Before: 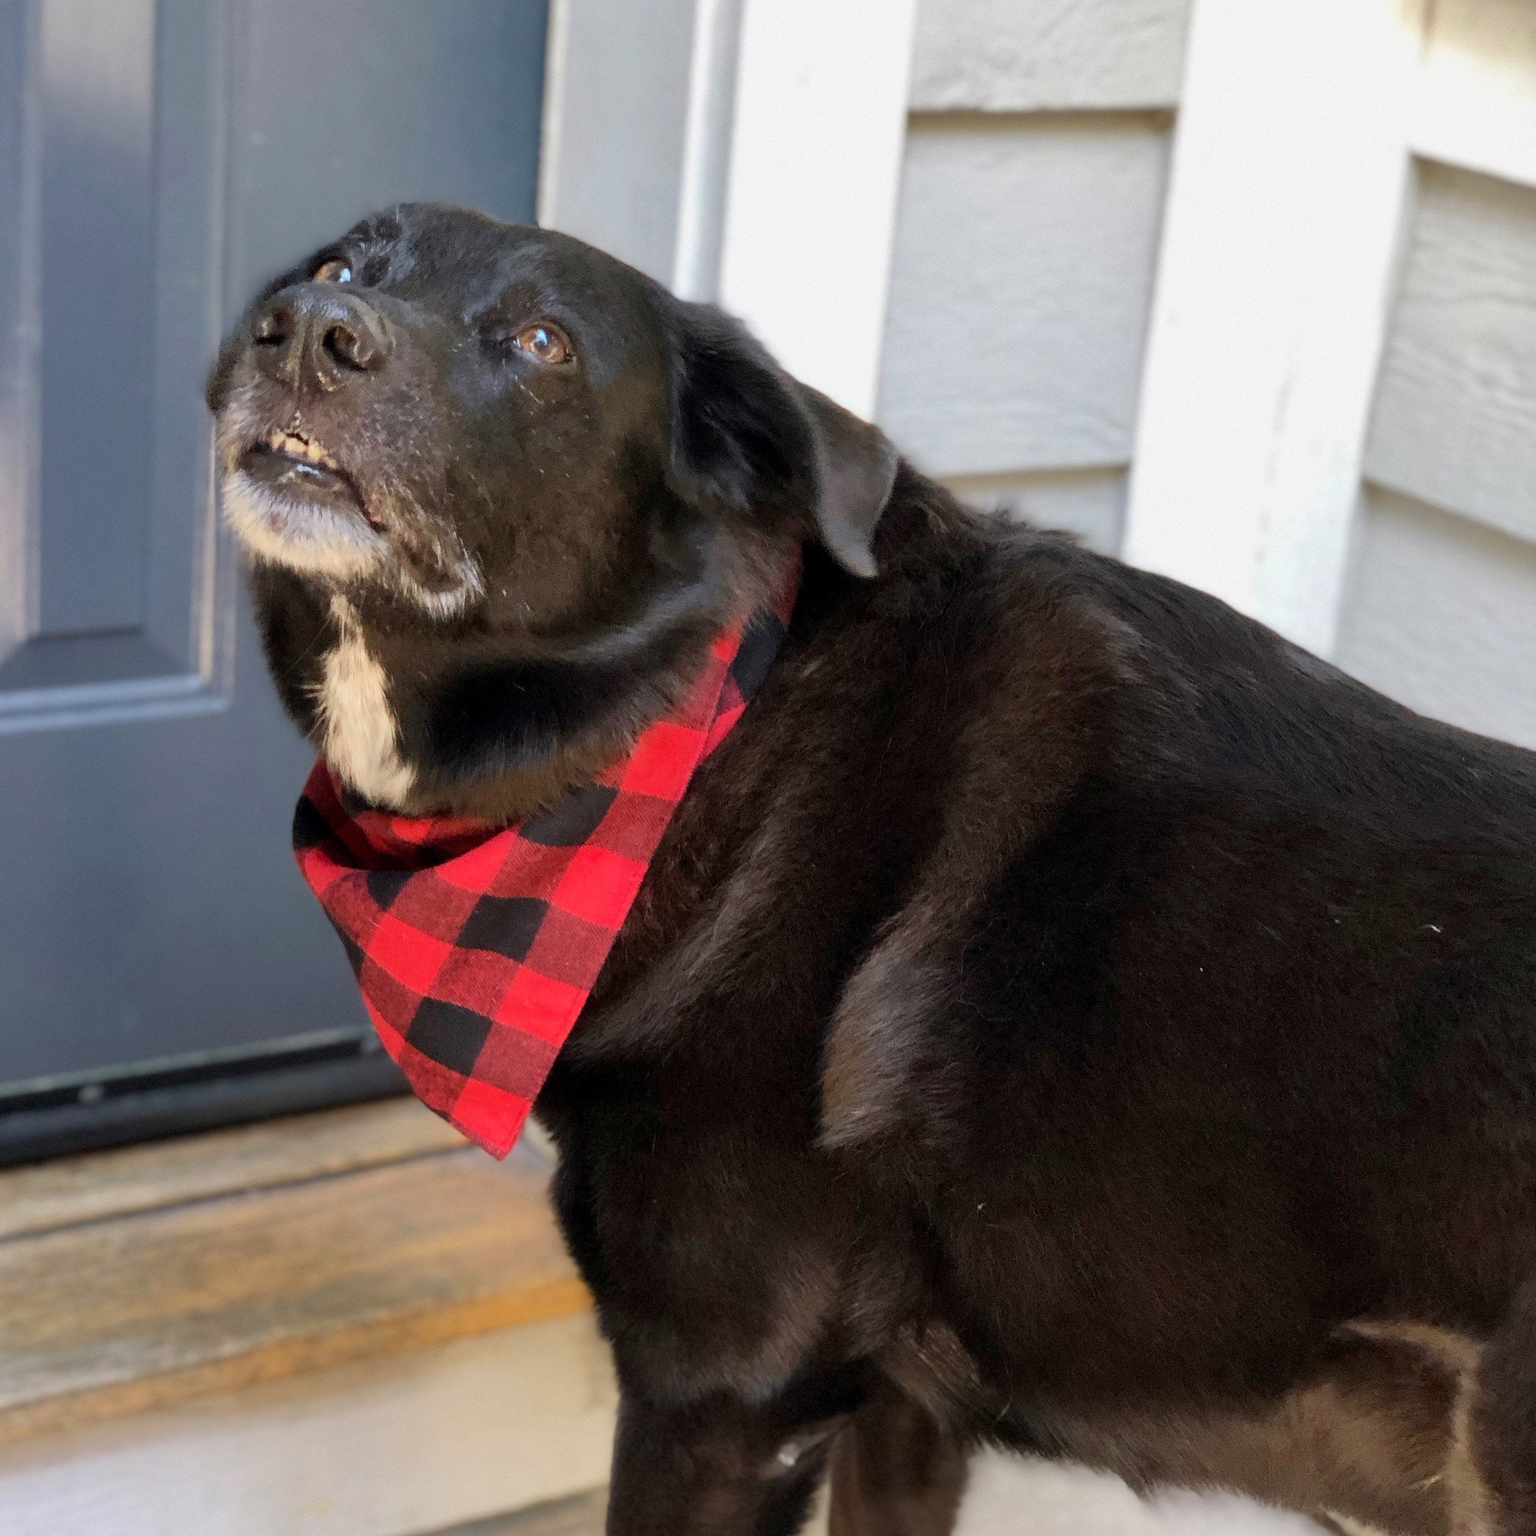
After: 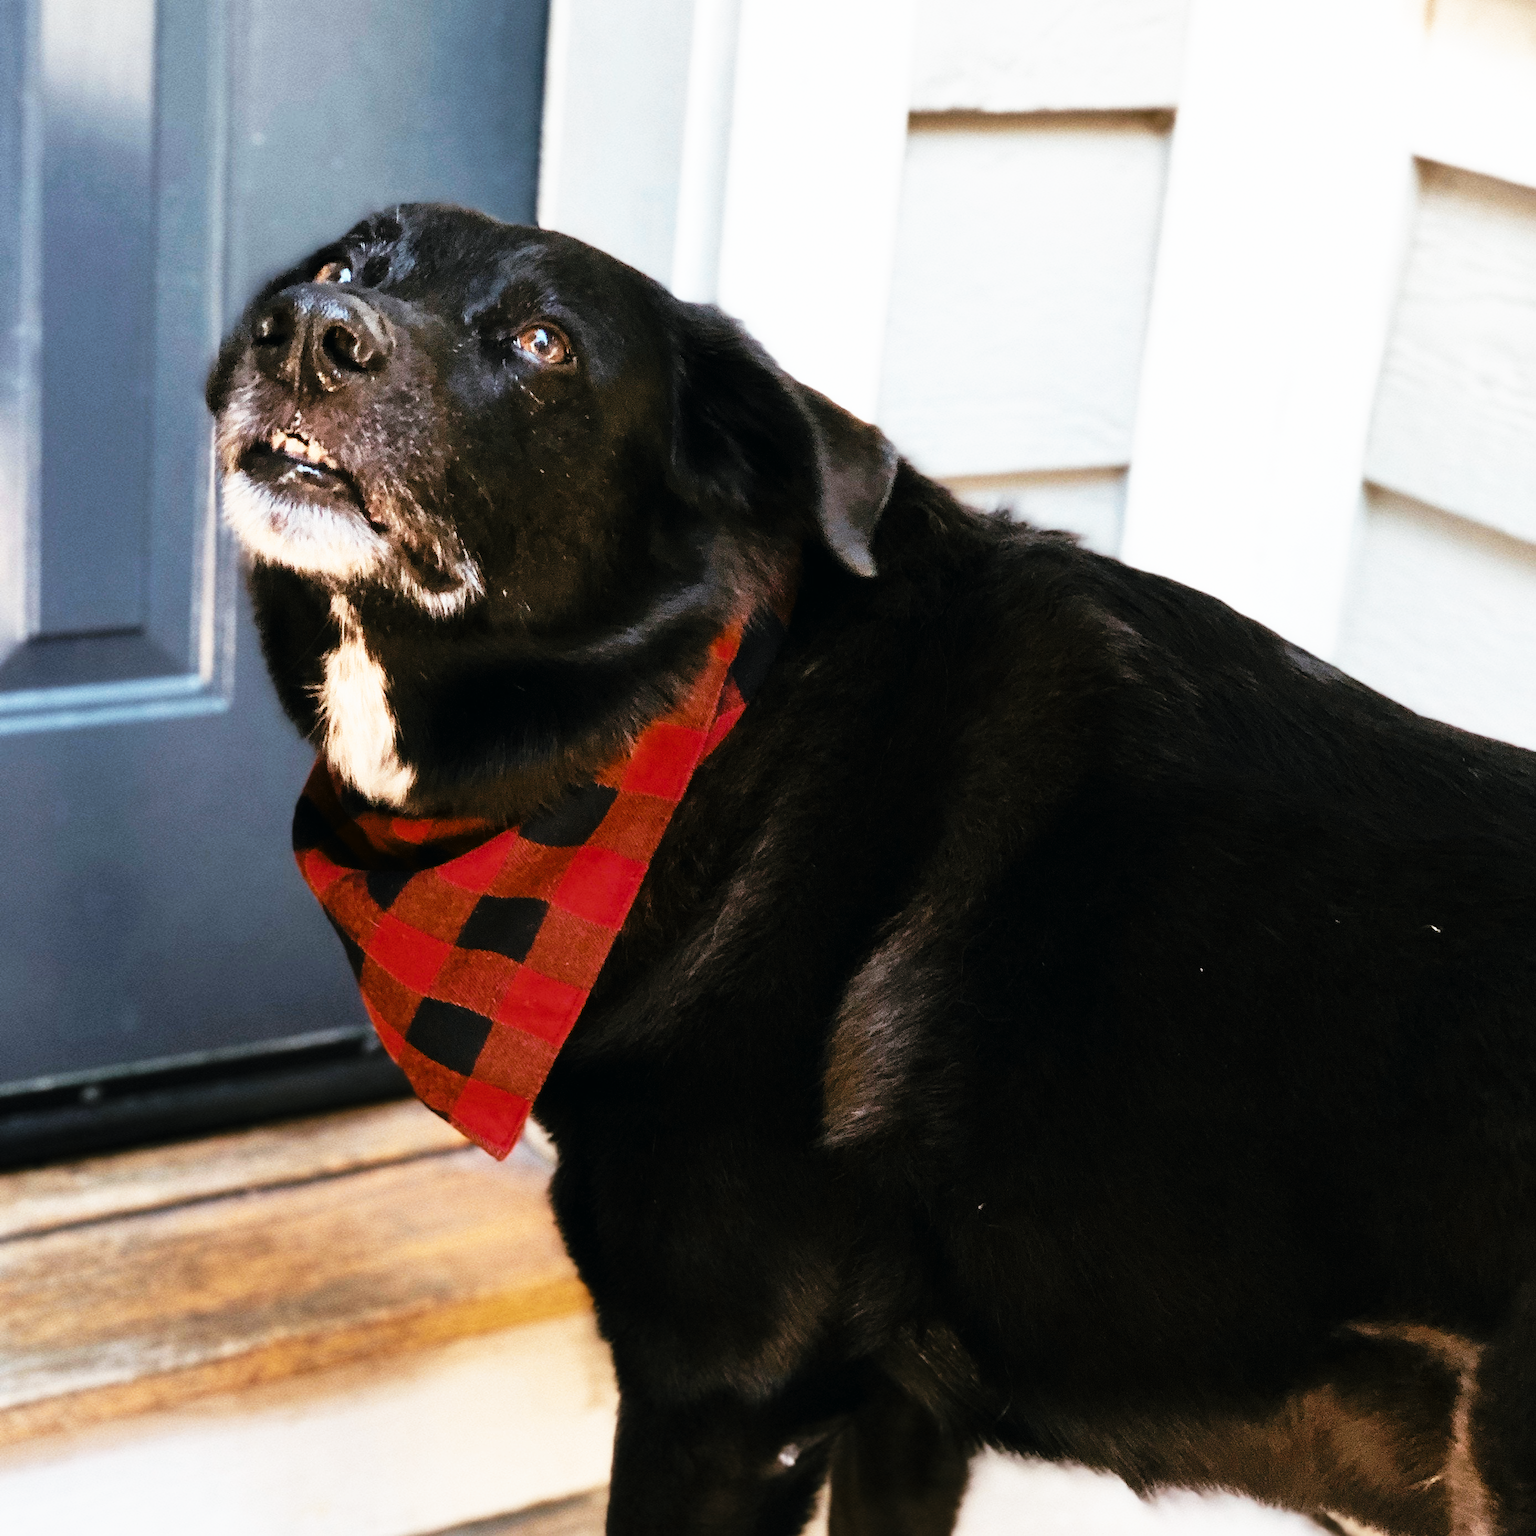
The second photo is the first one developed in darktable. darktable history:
tone curve: curves: ch0 [(0, 0) (0.003, 0.005) (0.011, 0.008) (0.025, 0.013) (0.044, 0.017) (0.069, 0.022) (0.1, 0.029) (0.136, 0.038) (0.177, 0.053) (0.224, 0.081) (0.277, 0.128) (0.335, 0.214) (0.399, 0.343) (0.468, 0.478) (0.543, 0.641) (0.623, 0.798) (0.709, 0.911) (0.801, 0.971) (0.898, 0.99) (1, 1)], preserve colors none
color look up table: target L [98.72, 84.62, 65.23, 78.75, 53.81, 69.77, 62.44, 45.18, 63.46, 43.43, 42.1, 30.7, 25.41, 3.5, 200.02, 73.68, 66.37, 53.25, 45.67, 47.93, 41.11, 45.41, 34.67, 29.05, 16.07, 85.19, 70.69, 68.59, 49.55, 54.84, 49.67, 50.99, 51.7, 44.21, 40.81, 39.97, 37.81, 32.81, 33.11, 33.44, 7.82, 18.22, 70, 53.28, 65.04, 52.02, 49.8, 43.79, 29.67], target a [0.163, -1.028, 2.335, -15.92, -15.08, -1.296, -19.44, -22.27, -4.96, -17.97, -13.55, -10.49, -20.34, -4.606, 0, 10.27, 7.437, 15.85, 33.28, 6.491, 28.87, 10.43, 20.07, 18.62, -0.422, 3.883, 17.06, -6.63, 34.93, 26.04, 31.53, 20.48, 1.731, 37.27, 25.21, -4.109, 15.06, 26.68, -0.273, -0.62, 13.5, -2.553, -20.45, -14.2, -10.63, -13.1, -13.09, -8.923, -5.804], target b [7.252, 20.26, 41.4, -10.54, -9.426, 39.49, 9.241, 17.76, 21.7, 6.616, -2.076, 15.7, 10.02, -1.29, 0, 6.81, 33.78, 33.31, -1.824, 28.42, 31.02, 17.26, 34.9, 33.59, 6.924, -2.53, -14.93, -15.59, -24.06, -21.06, -15.57, -4.434, -11.99, -25.29, -30.7, -17.08, -24.19, -10.53, -16.66, -16.15, -10.87, -19.67, -17.39, -10.5, -4.844, -11.51, -10.79, -5.534, -9.574], num patches 49
